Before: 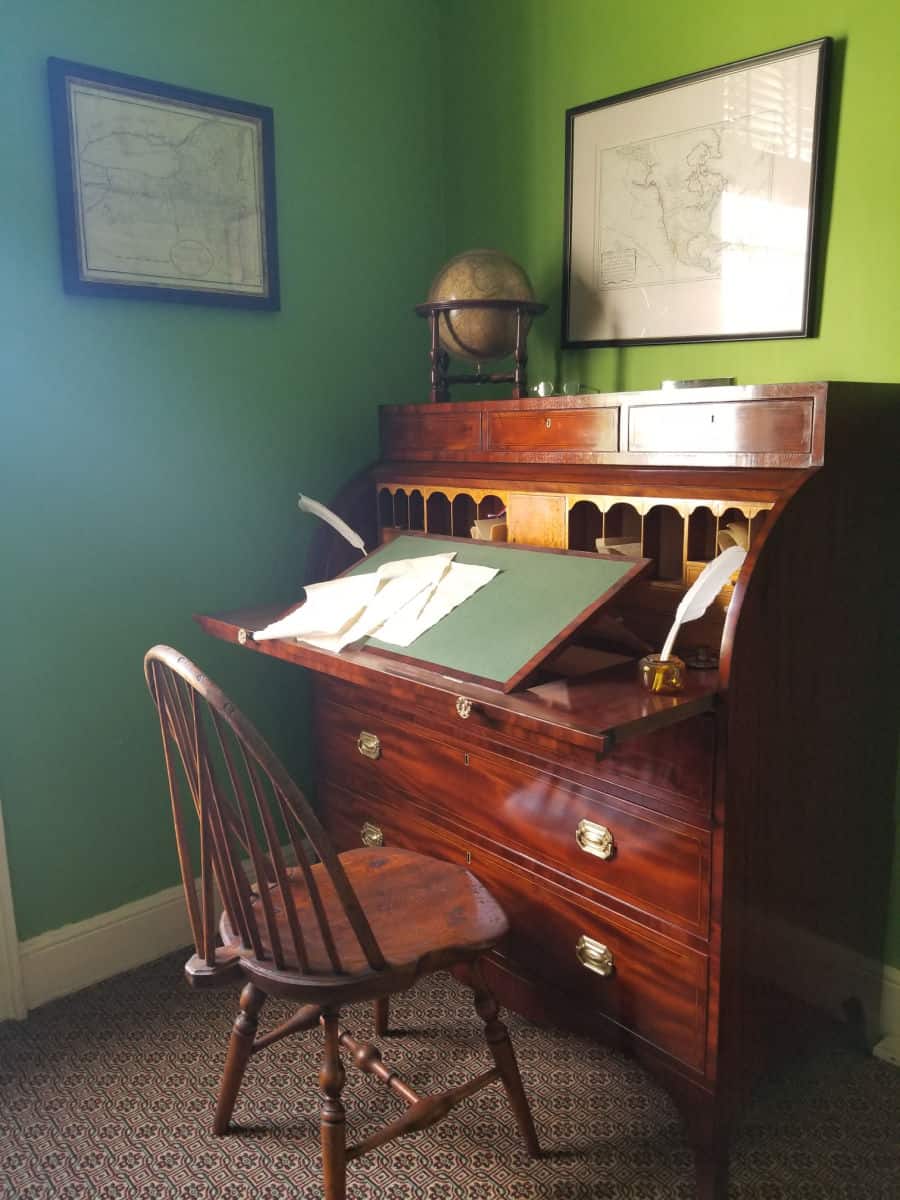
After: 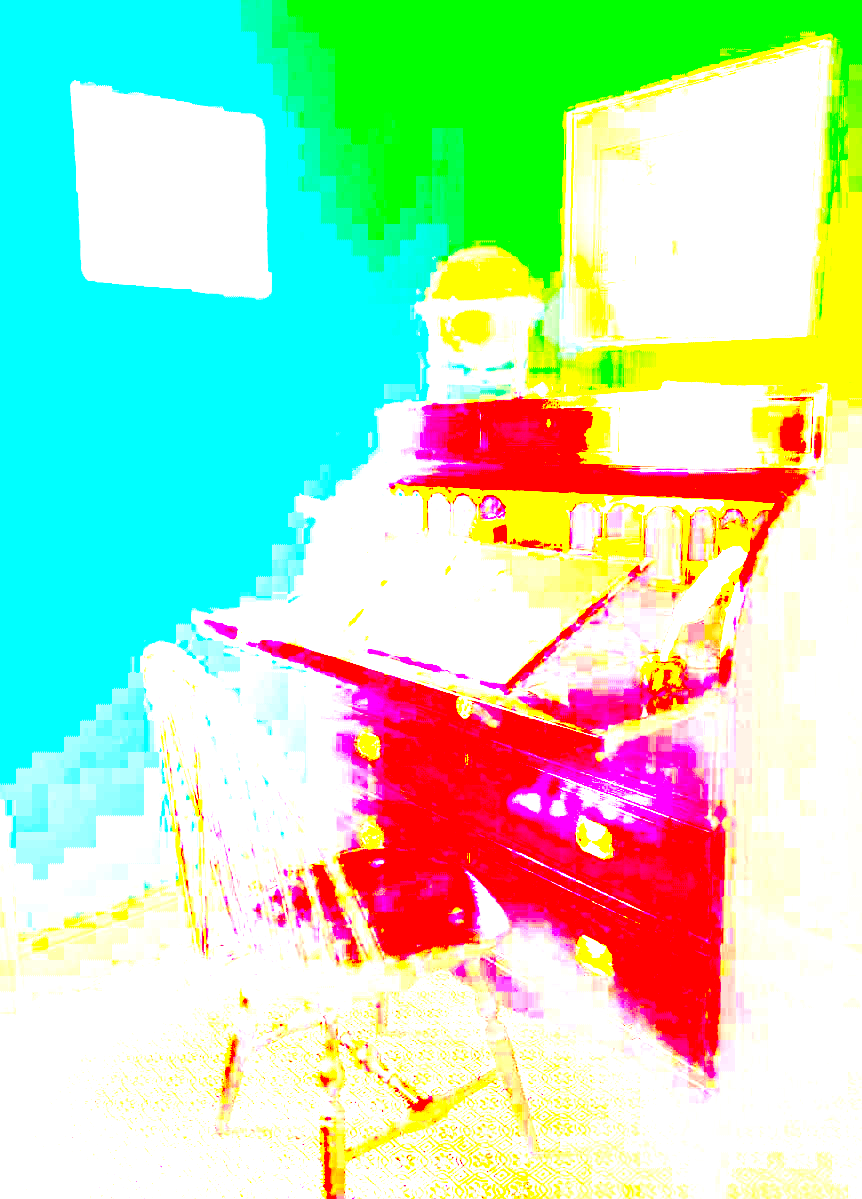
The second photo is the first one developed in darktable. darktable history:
exposure: exposure 8 EV, compensate highlight preservation false
white balance: emerald 1
crop: right 4.126%, bottom 0.031%
contrast brightness saturation: contrast 0.26, brightness 0.02, saturation 0.87
